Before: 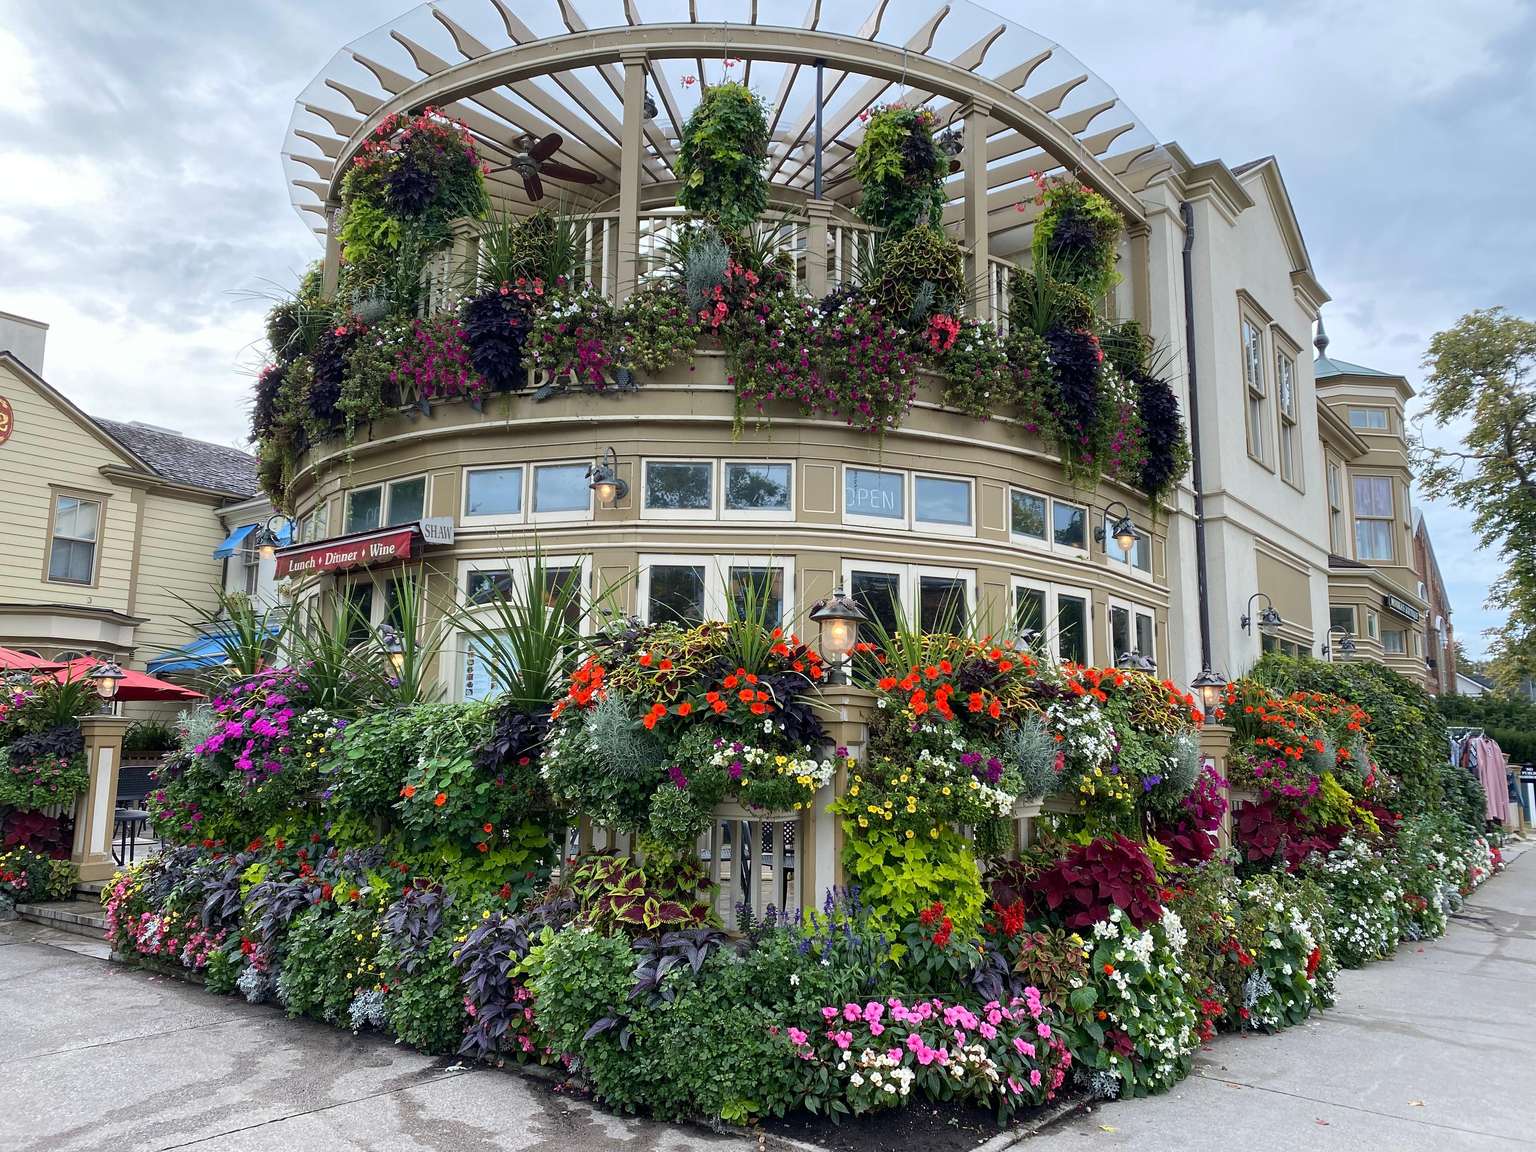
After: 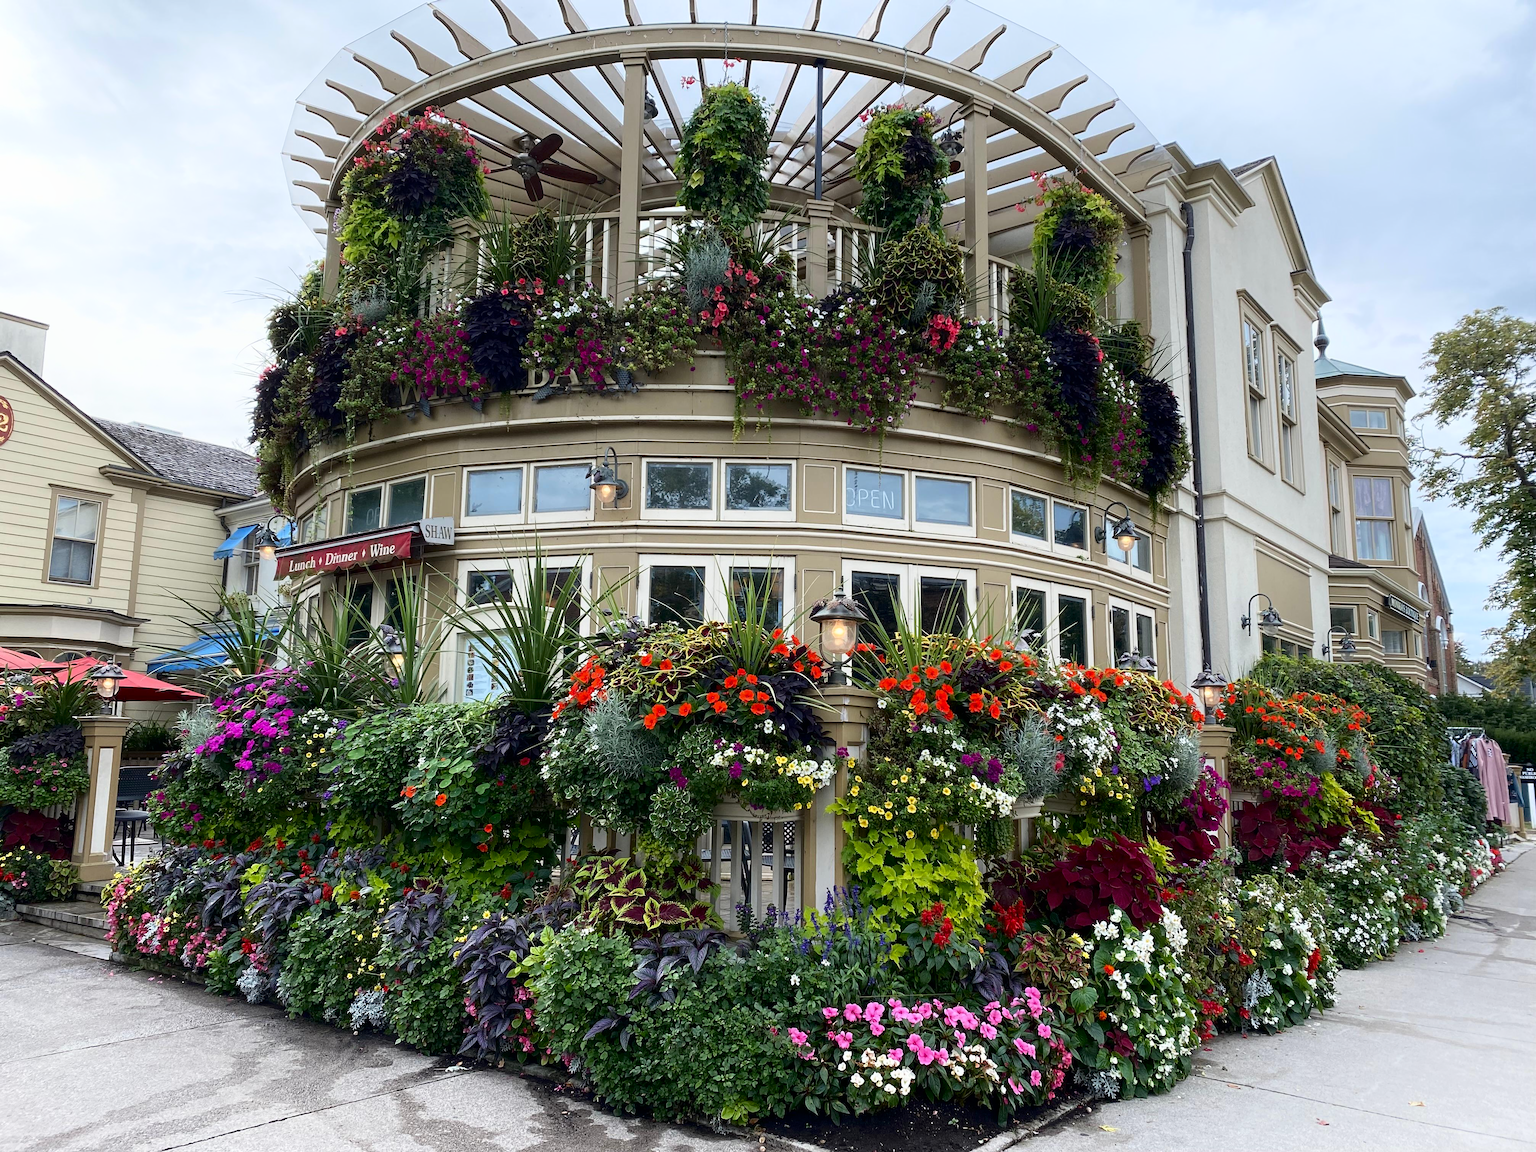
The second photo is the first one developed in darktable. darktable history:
shadows and highlights: shadows -61.07, white point adjustment -5.14, highlights 60.23
